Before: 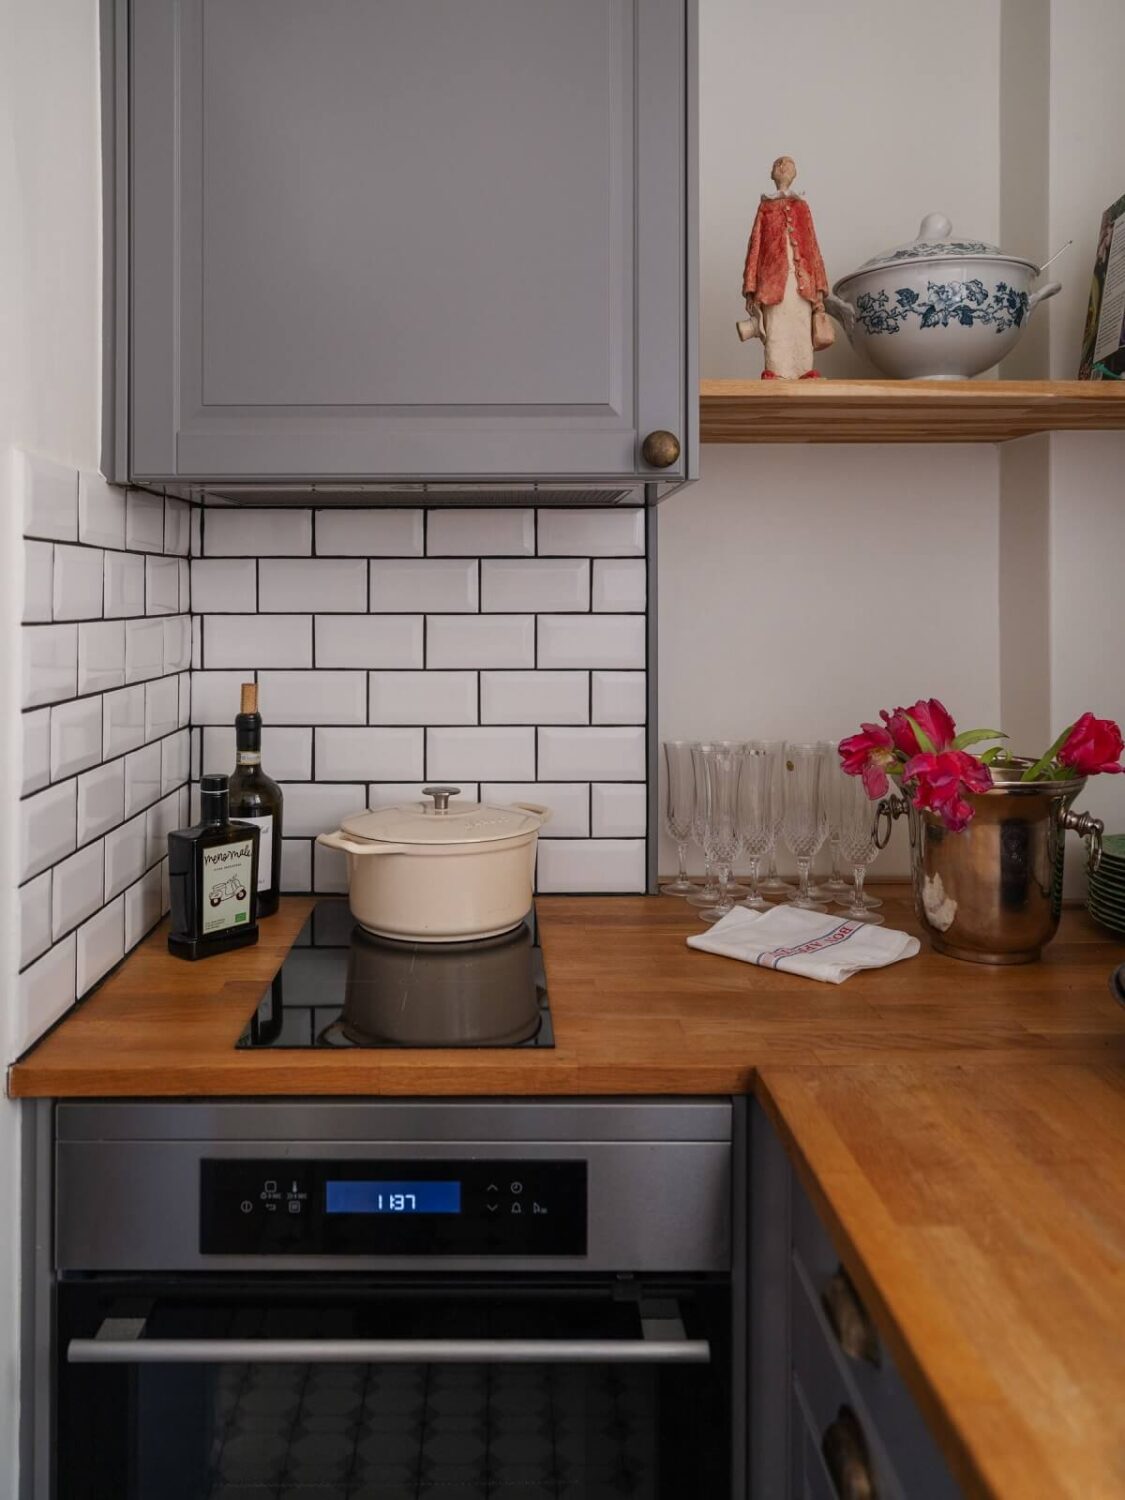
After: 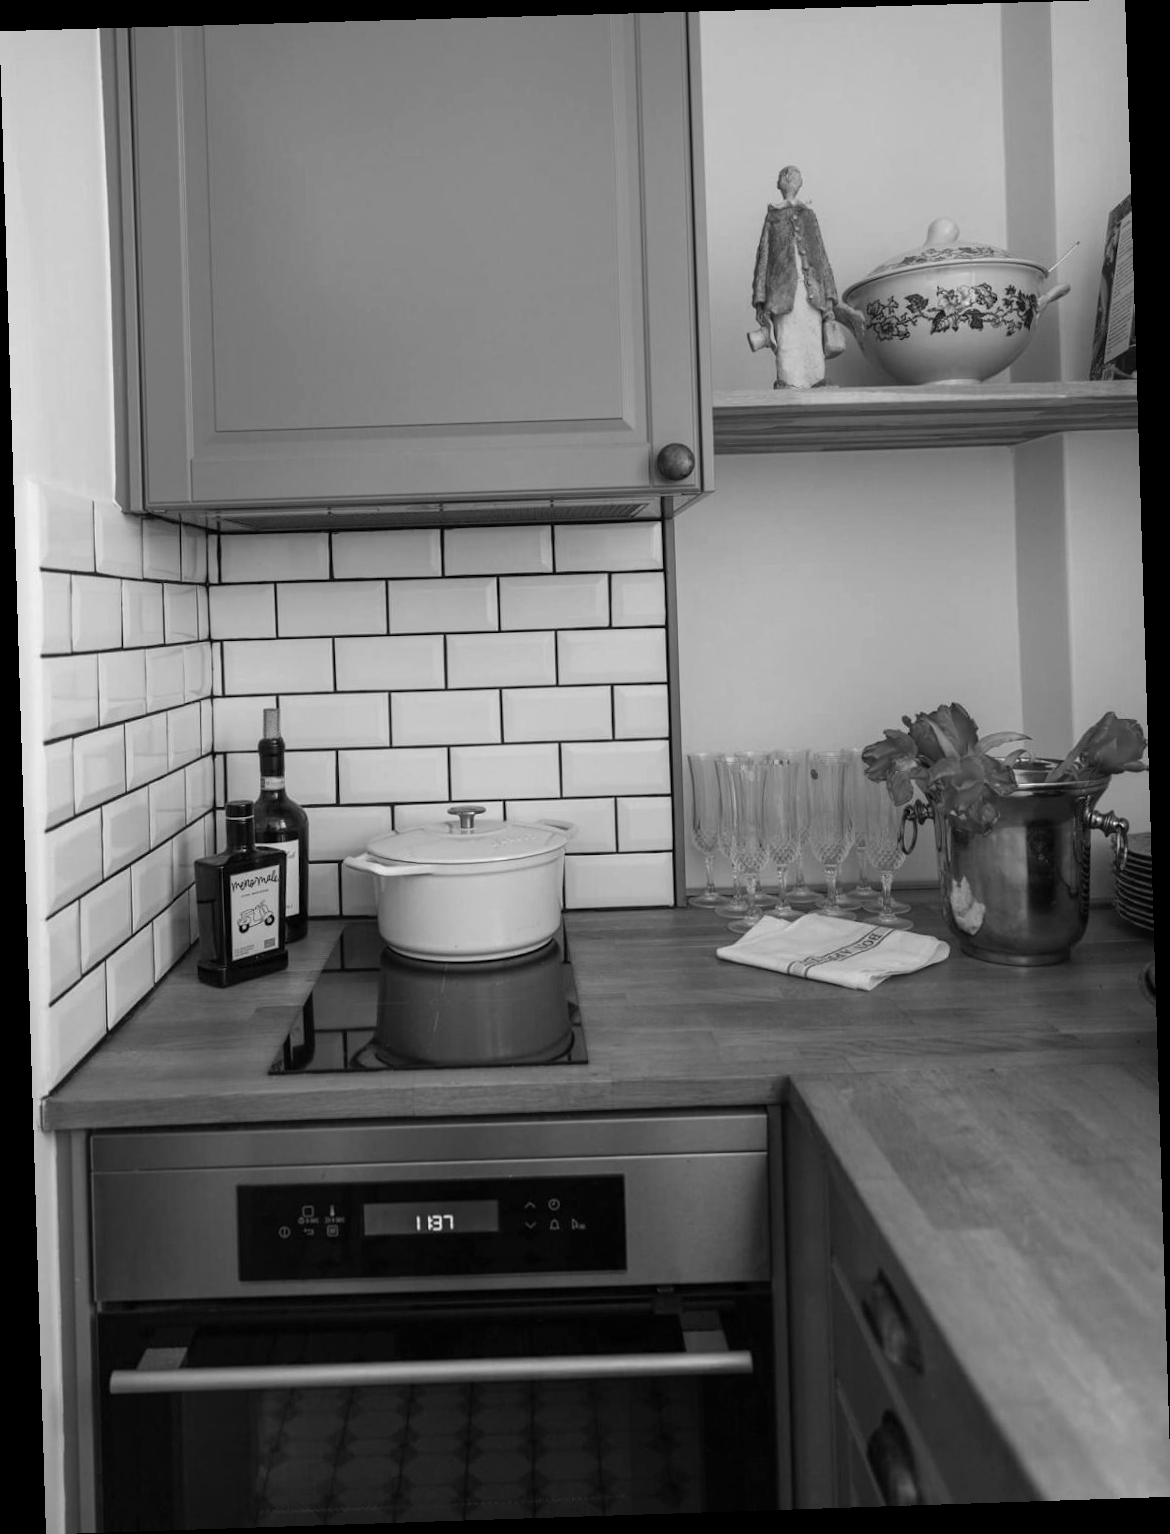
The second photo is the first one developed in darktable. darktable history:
rotate and perspective: rotation -1.77°, lens shift (horizontal) 0.004, automatic cropping off
monochrome: a -92.57, b 58.91
levels: levels [0, 0.43, 0.859]
tone equalizer: on, module defaults
